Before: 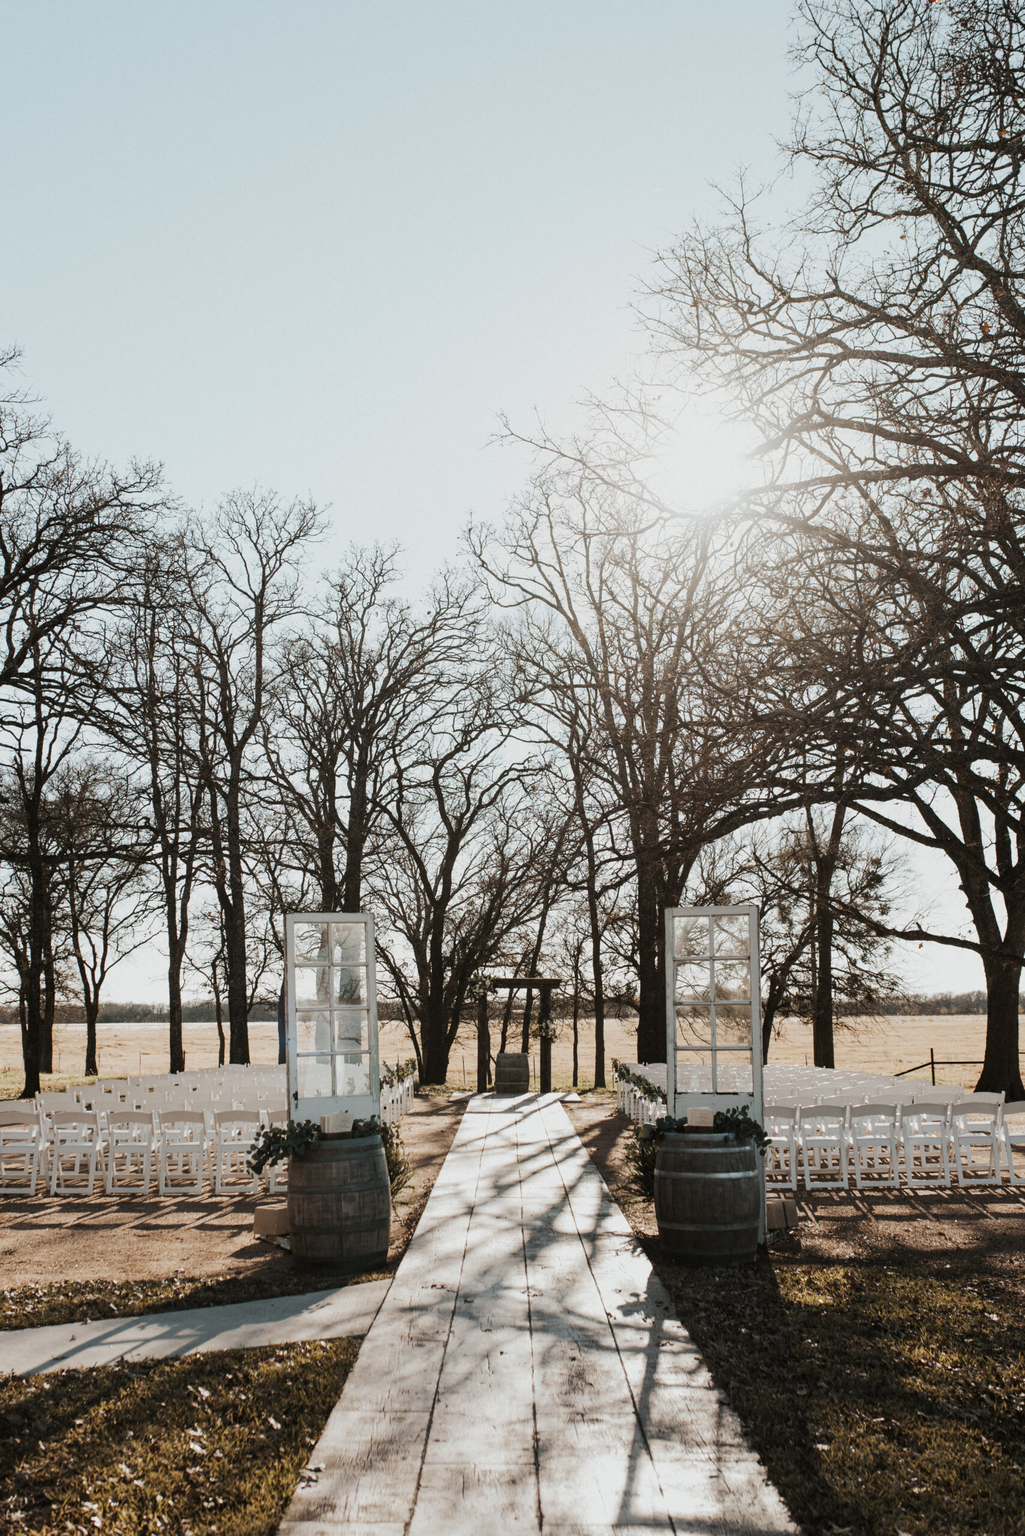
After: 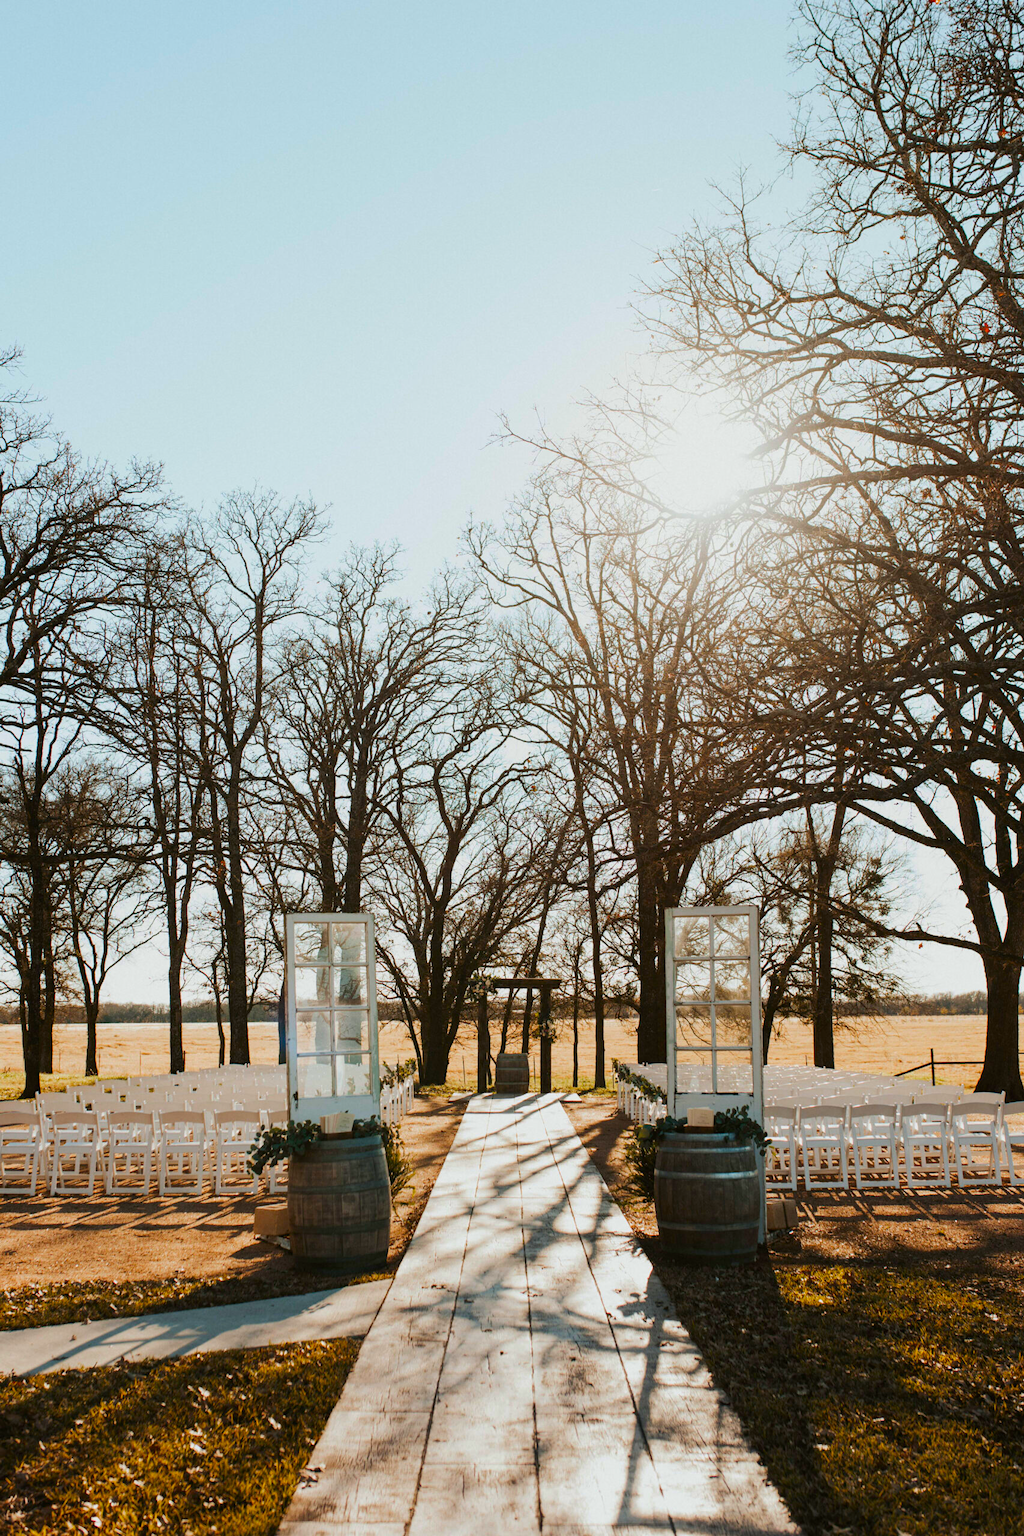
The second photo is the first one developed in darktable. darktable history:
color balance: mode lift, gamma, gain (sRGB)
color correction: saturation 2.15
